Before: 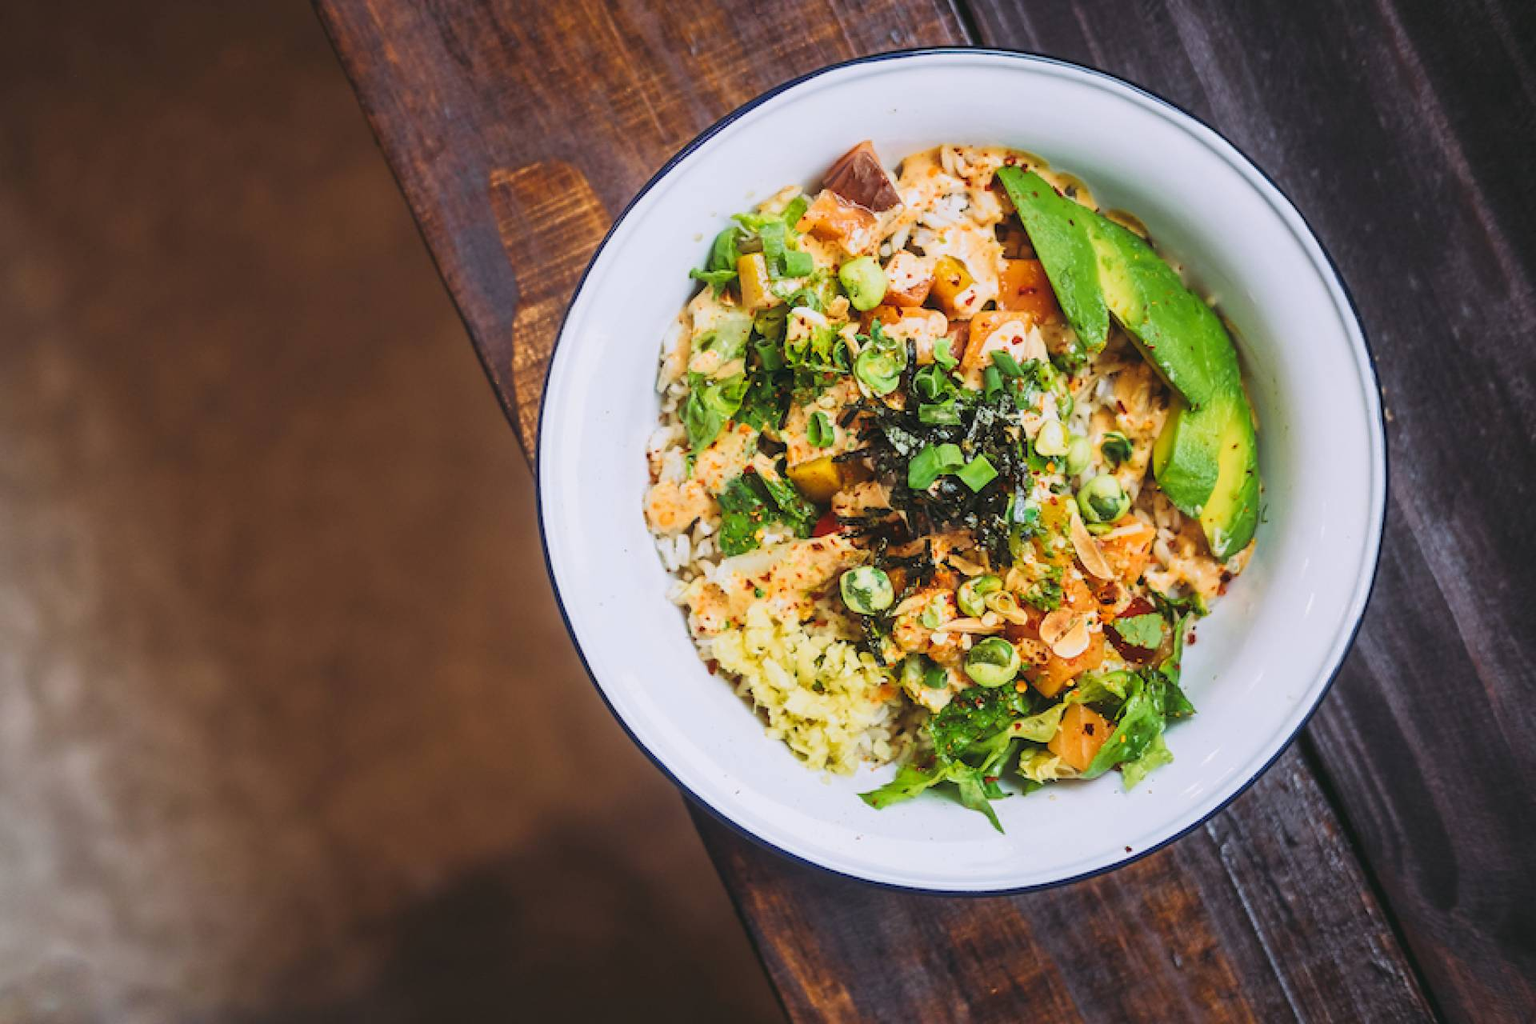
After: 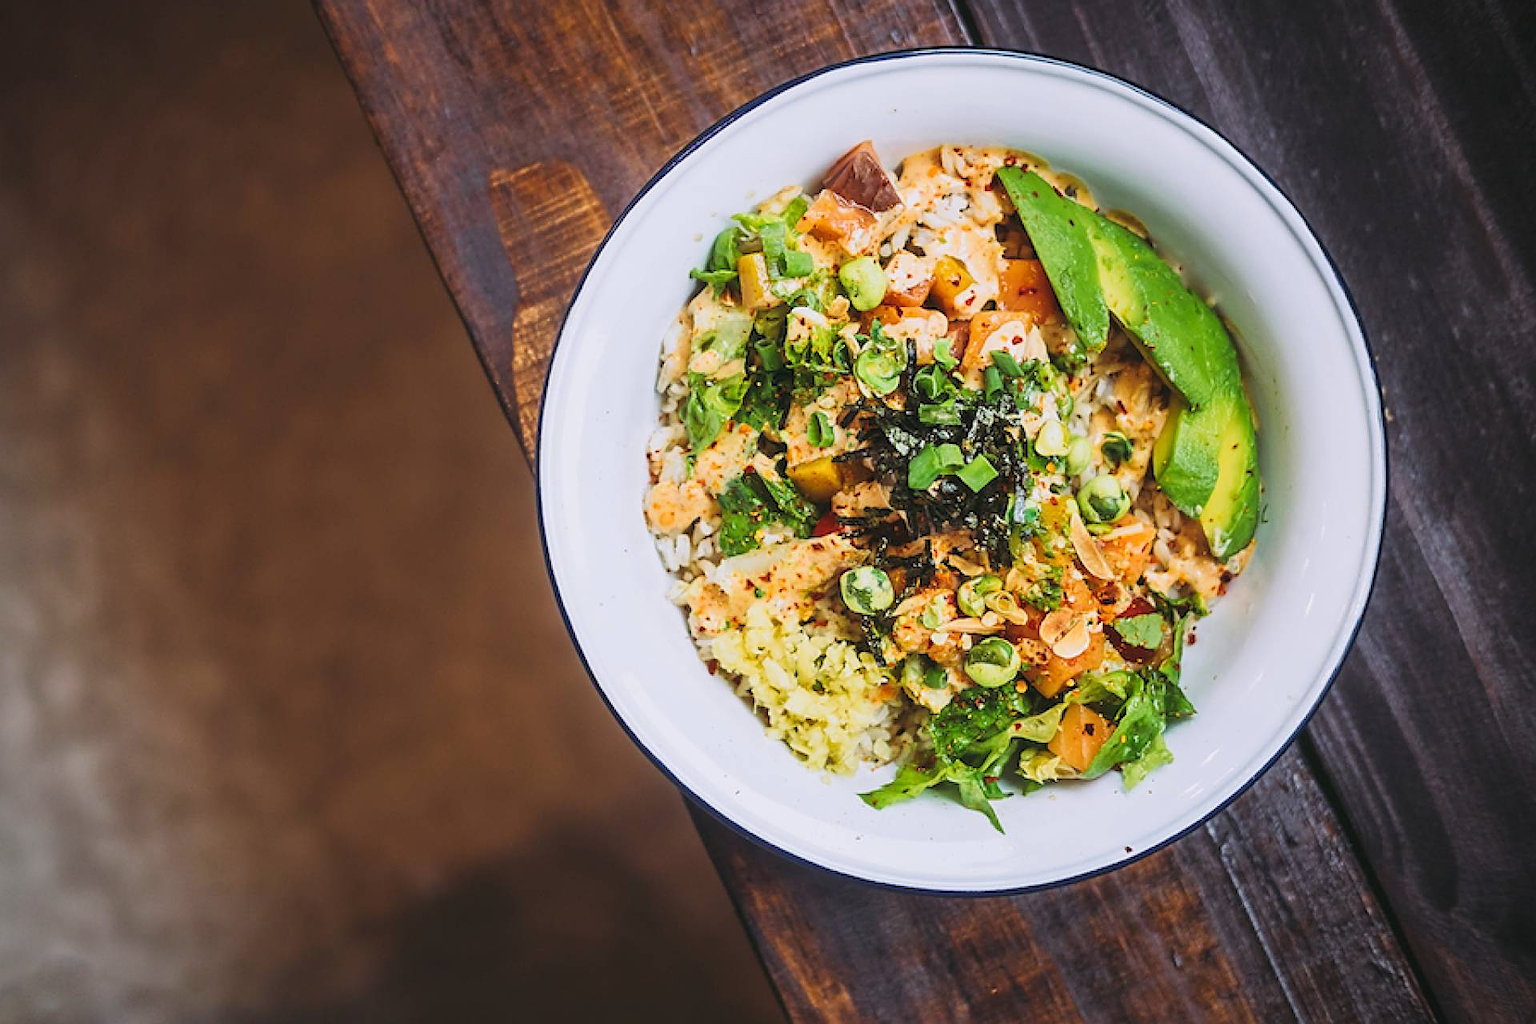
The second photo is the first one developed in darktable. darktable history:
vignetting: fall-off radius 60.65%
sharpen: on, module defaults
